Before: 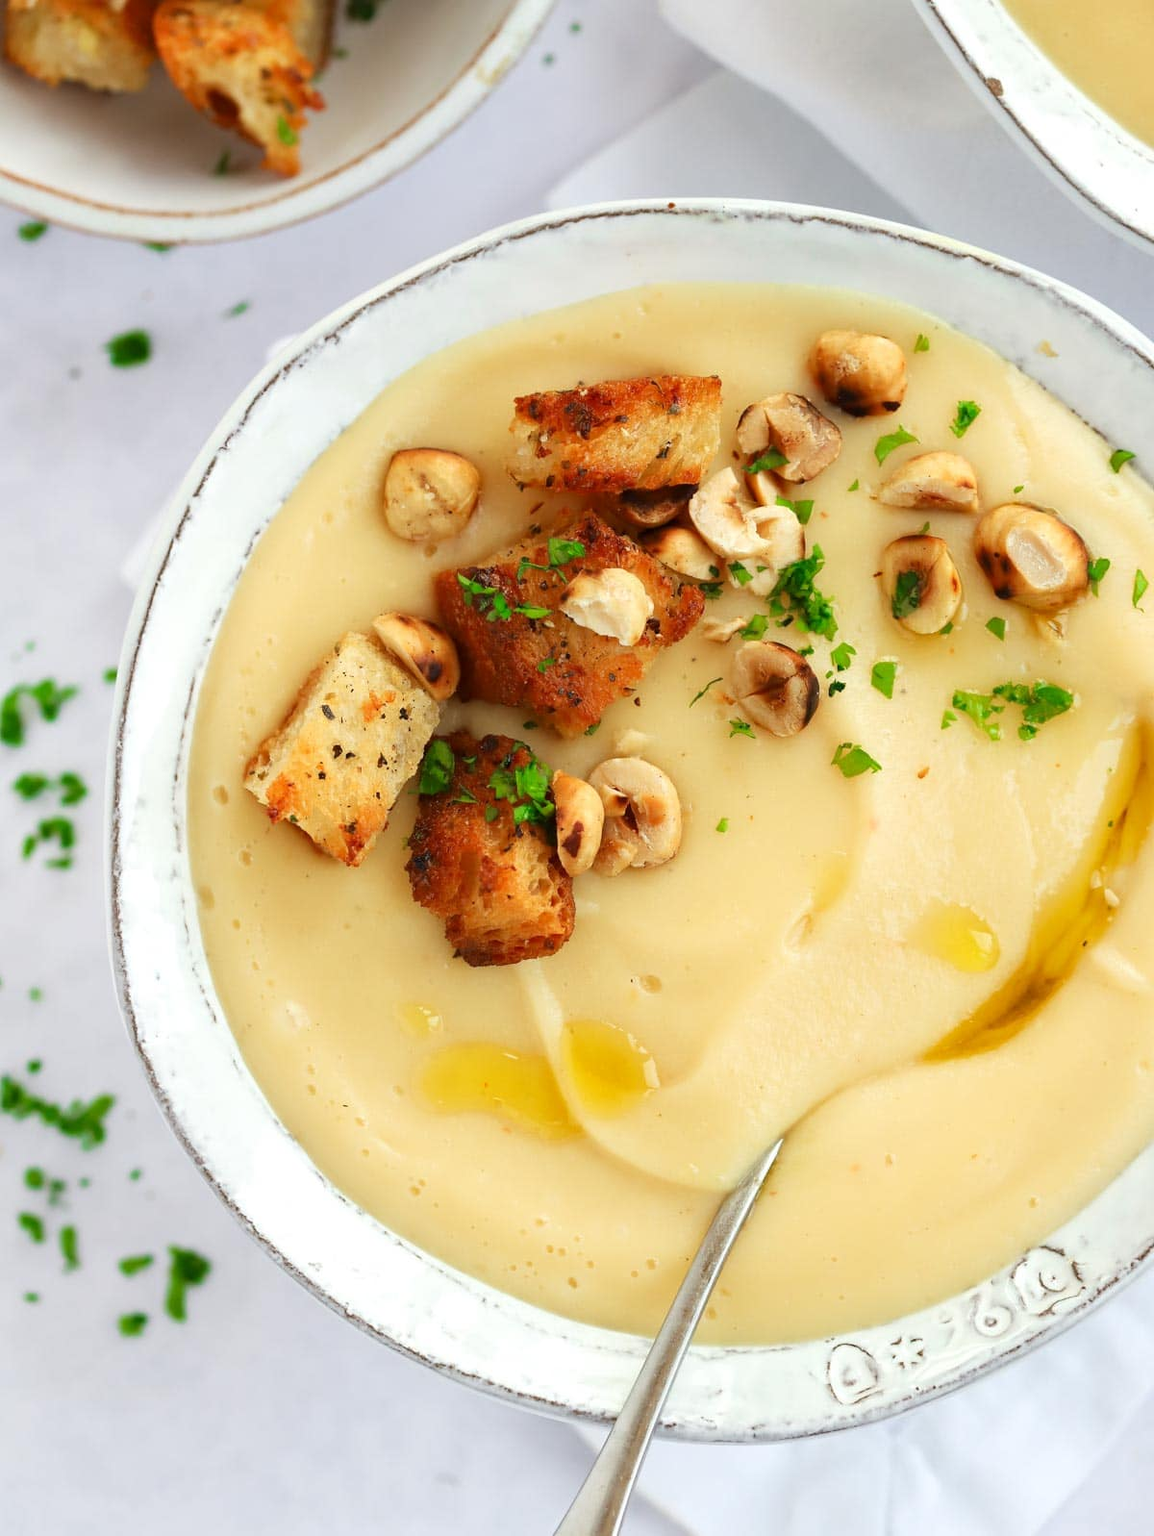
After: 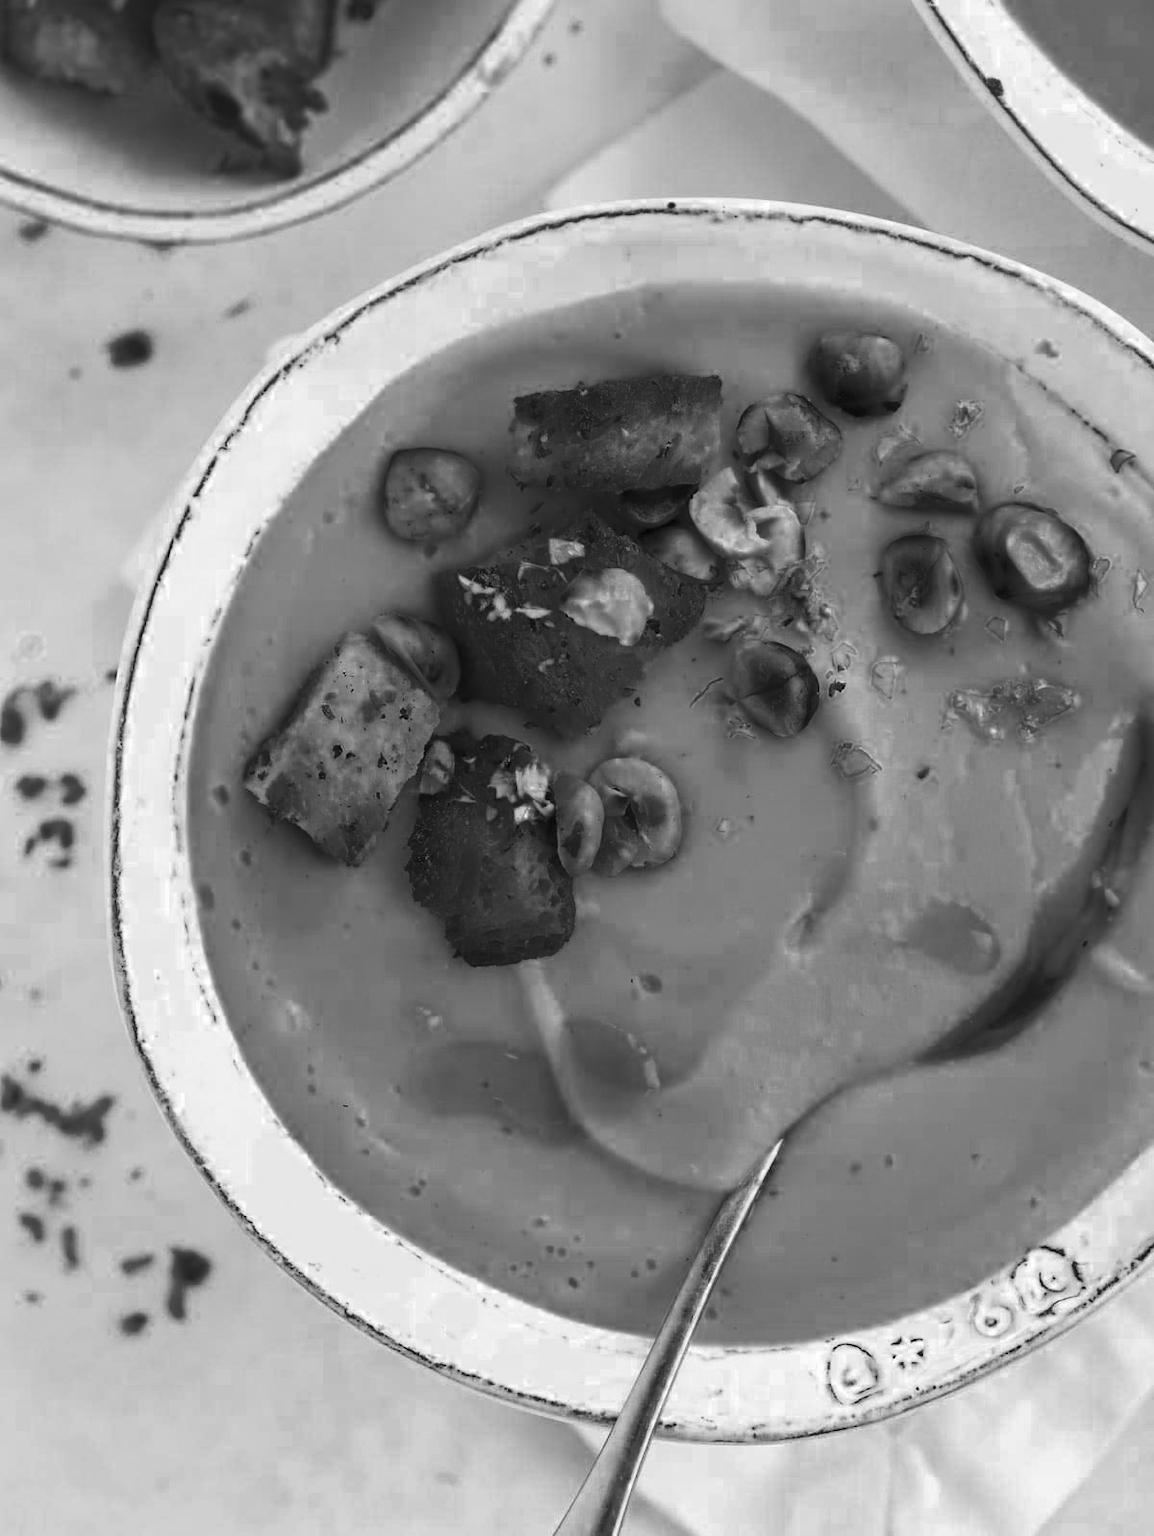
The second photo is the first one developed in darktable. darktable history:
color correction: highlights a* -0.482, highlights b* 9.48, shadows a* -9.48, shadows b* 0.803
color zones: curves: ch0 [(0.002, 0.429) (0.121, 0.212) (0.198, 0.113) (0.276, 0.344) (0.331, 0.541) (0.41, 0.56) (0.482, 0.289) (0.619, 0.227) (0.721, 0.18) (0.821, 0.435) (0.928, 0.555) (1, 0.587)]; ch1 [(0, 0) (0.143, 0) (0.286, 0) (0.429, 0) (0.571, 0) (0.714, 0) (0.857, 0)]
shadows and highlights: low approximation 0.01, soften with gaussian
